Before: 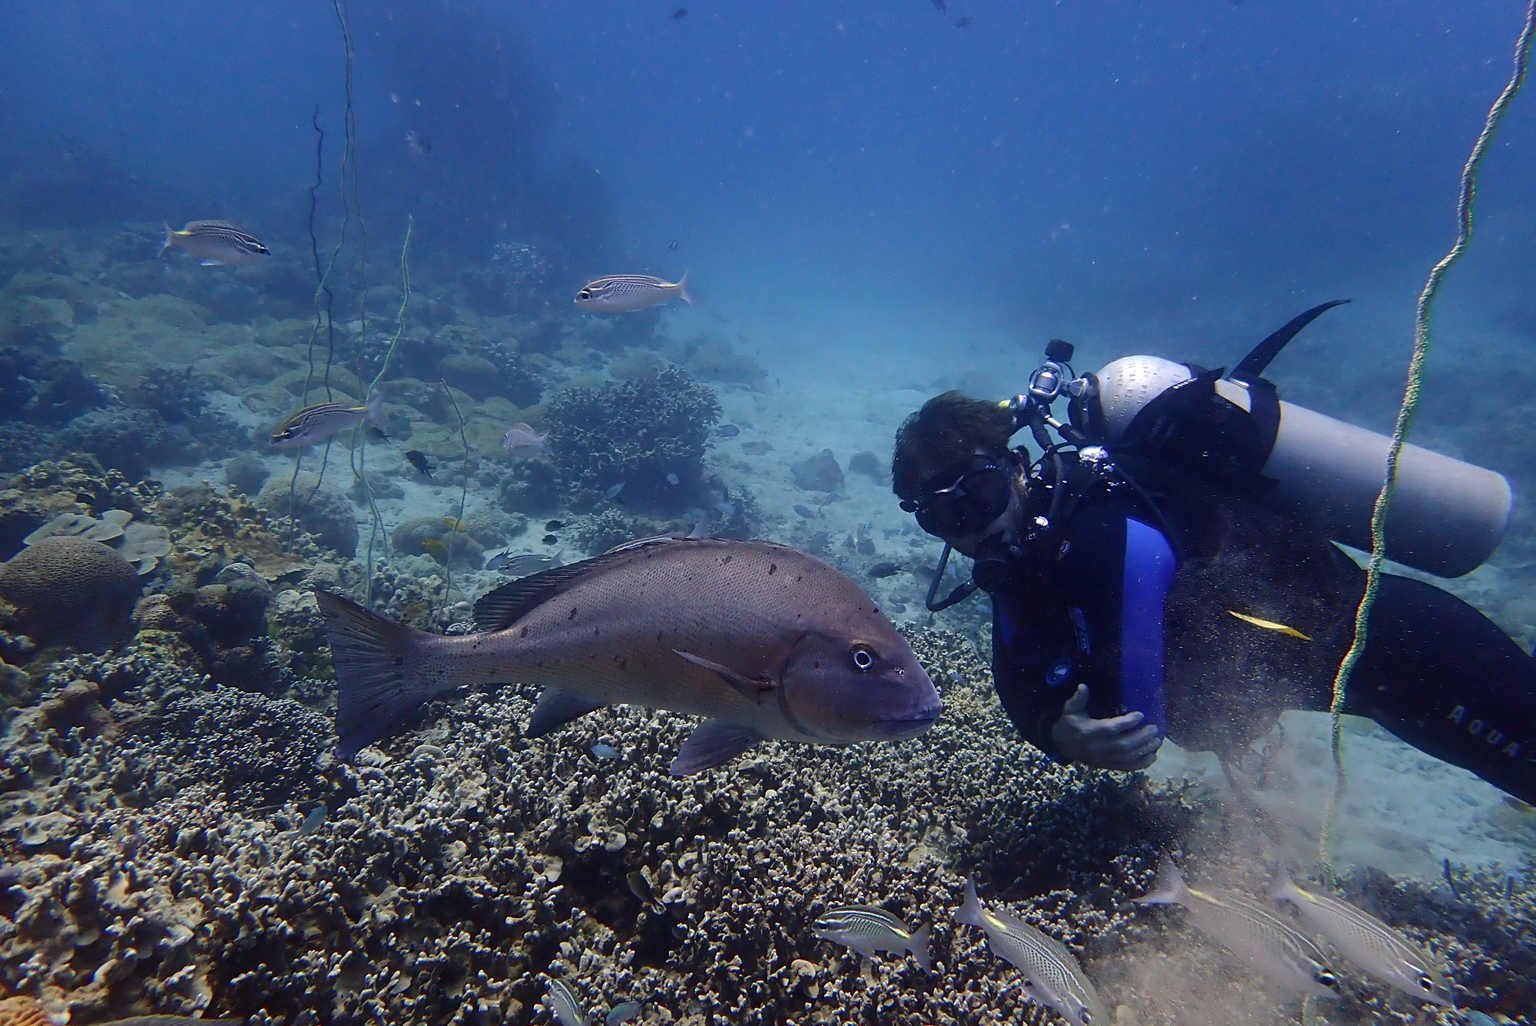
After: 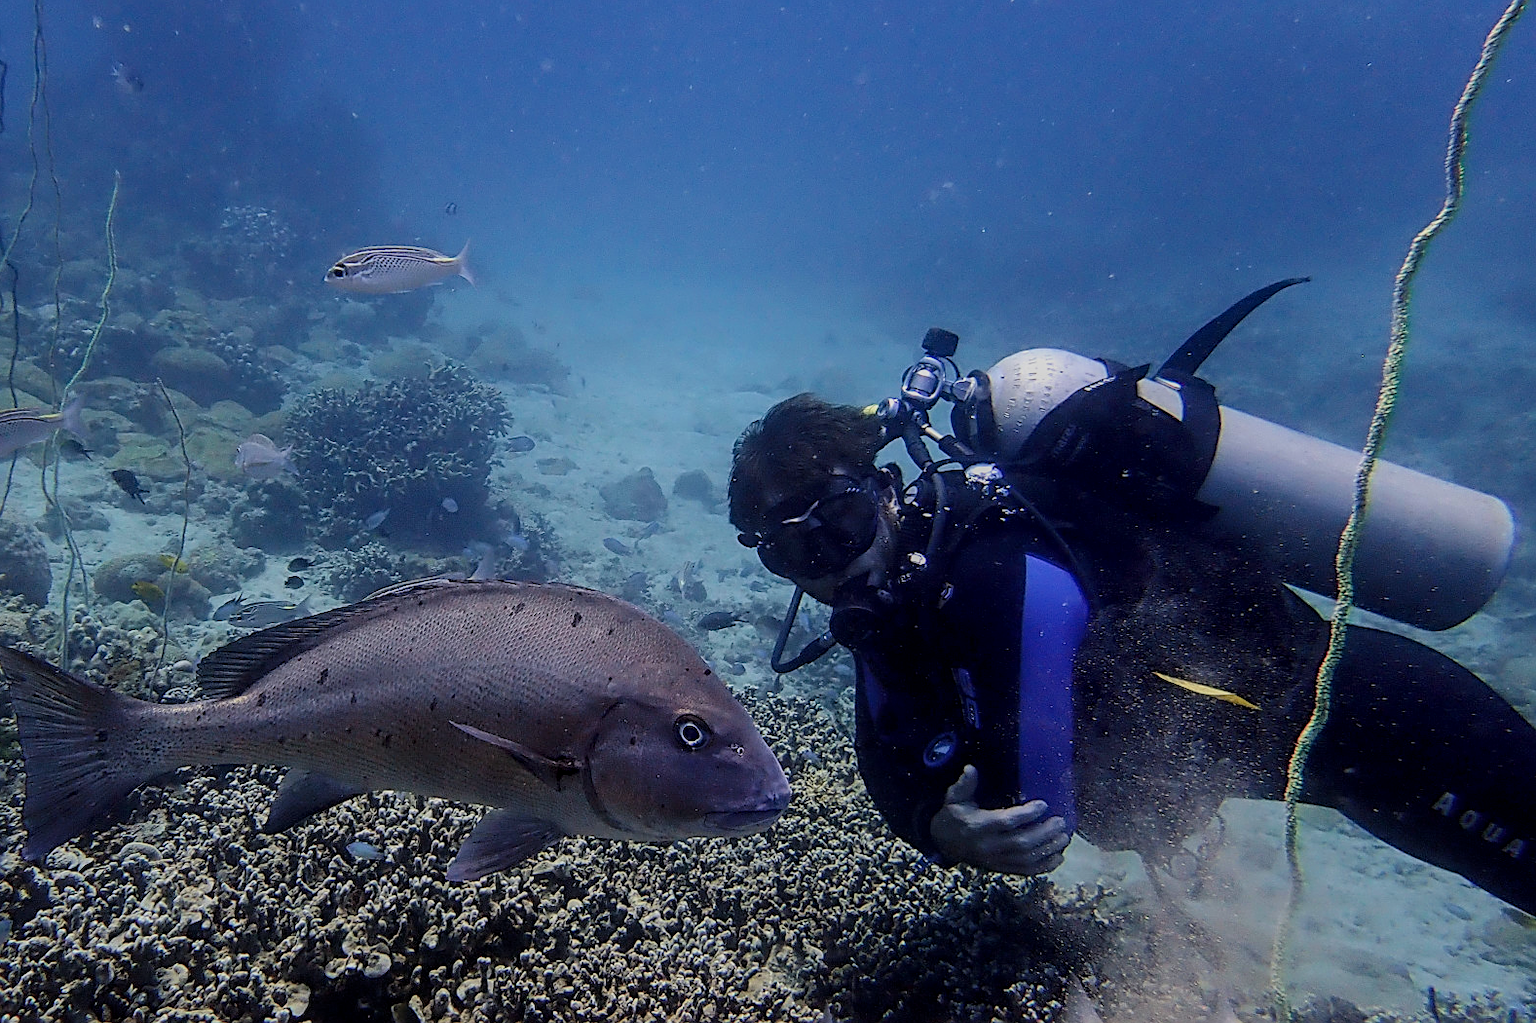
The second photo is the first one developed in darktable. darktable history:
local contrast: on, module defaults
filmic rgb: black relative exposure -7.48 EV, white relative exposure 4.83 EV, hardness 3.4, color science v6 (2022)
crop and rotate: left 20.74%, top 7.912%, right 0.375%, bottom 13.378%
sharpen: on, module defaults
